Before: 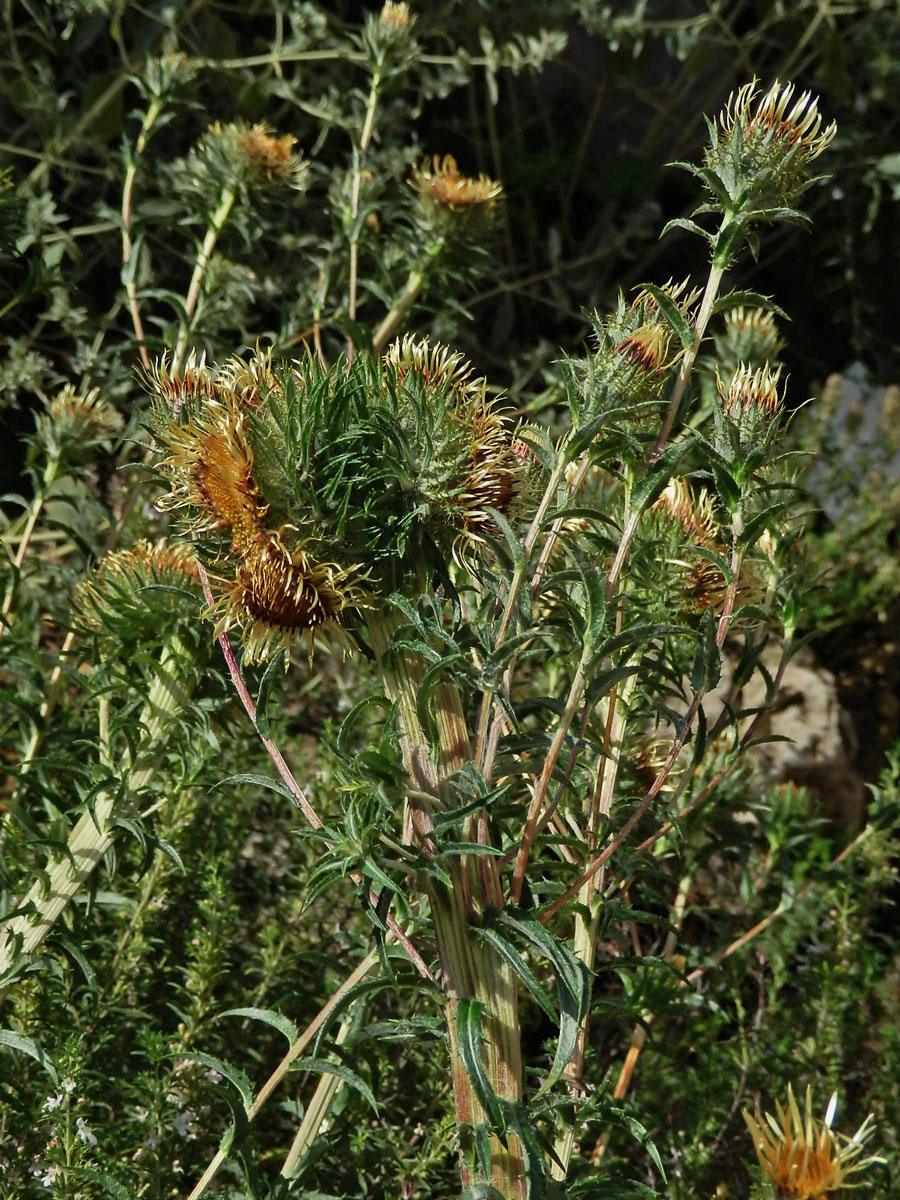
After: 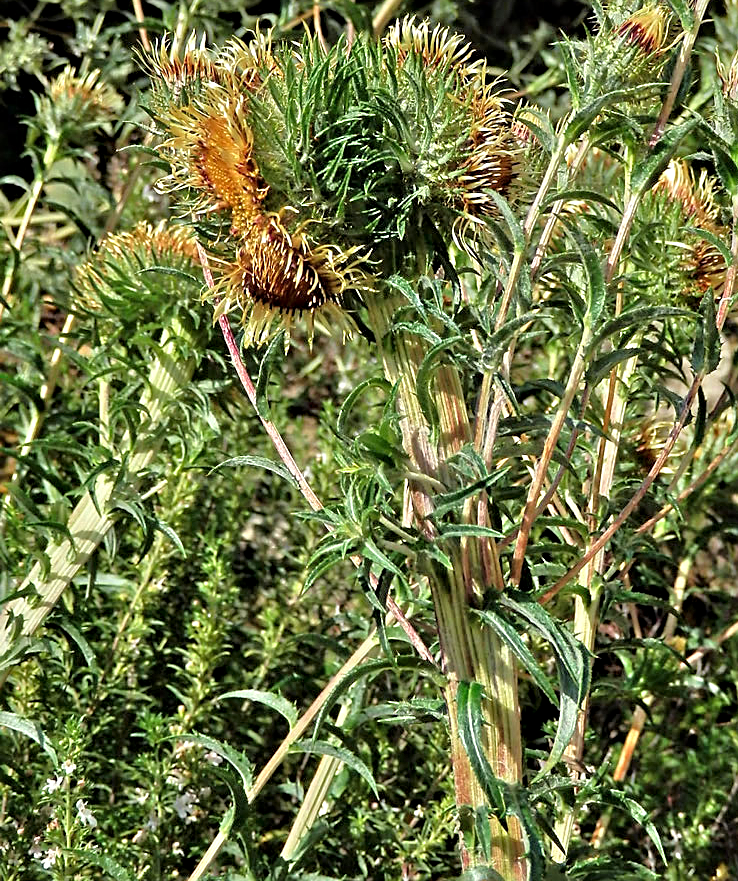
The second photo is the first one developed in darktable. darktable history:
contrast equalizer: octaves 7, y [[0.6 ×6], [0.55 ×6], [0 ×6], [0 ×6], [0 ×6]], mix 0.3
tone equalizer: -7 EV 0.15 EV, -6 EV 0.6 EV, -5 EV 1.15 EV, -4 EV 1.33 EV, -3 EV 1.15 EV, -2 EV 0.6 EV, -1 EV 0.15 EV, mask exposure compensation -0.5 EV
sharpen: on, module defaults
crop: top 26.531%, right 17.959%
